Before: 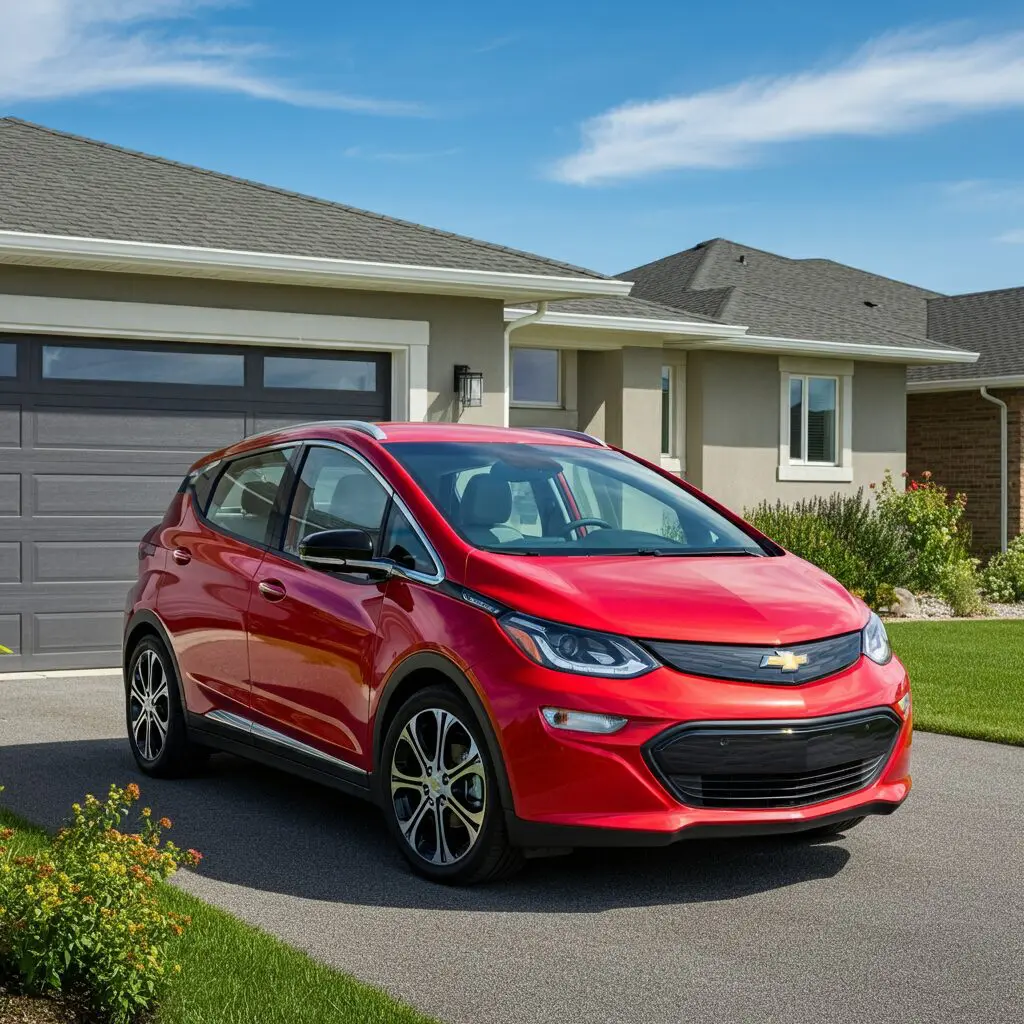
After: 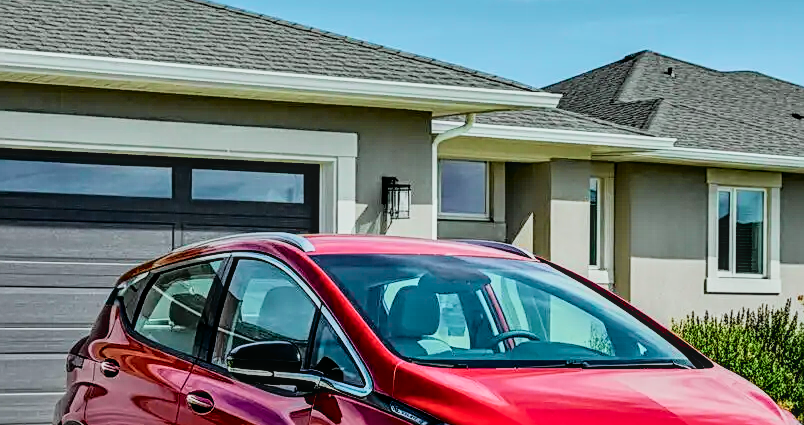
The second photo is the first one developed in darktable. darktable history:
filmic rgb: black relative exposure -7.65 EV, white relative exposure 4.56 EV, hardness 3.61
sharpen: on, module defaults
white balance: red 0.982, blue 1.018
local contrast: on, module defaults
crop: left 7.036%, top 18.398%, right 14.379%, bottom 40.043%
tone curve: curves: ch0 [(0, 0.022) (0.114, 0.088) (0.282, 0.316) (0.446, 0.511) (0.613, 0.693) (0.786, 0.843) (0.999, 0.949)]; ch1 [(0, 0) (0.395, 0.343) (0.463, 0.427) (0.486, 0.474) (0.503, 0.5) (0.535, 0.522) (0.555, 0.546) (0.594, 0.614) (0.755, 0.793) (1, 1)]; ch2 [(0, 0) (0.369, 0.388) (0.449, 0.431) (0.501, 0.5) (0.528, 0.517) (0.561, 0.598) (0.697, 0.721) (1, 1)], color space Lab, independent channels, preserve colors none
contrast equalizer: y [[0.546, 0.552, 0.554, 0.554, 0.552, 0.546], [0.5 ×6], [0.5 ×6], [0 ×6], [0 ×6]]
